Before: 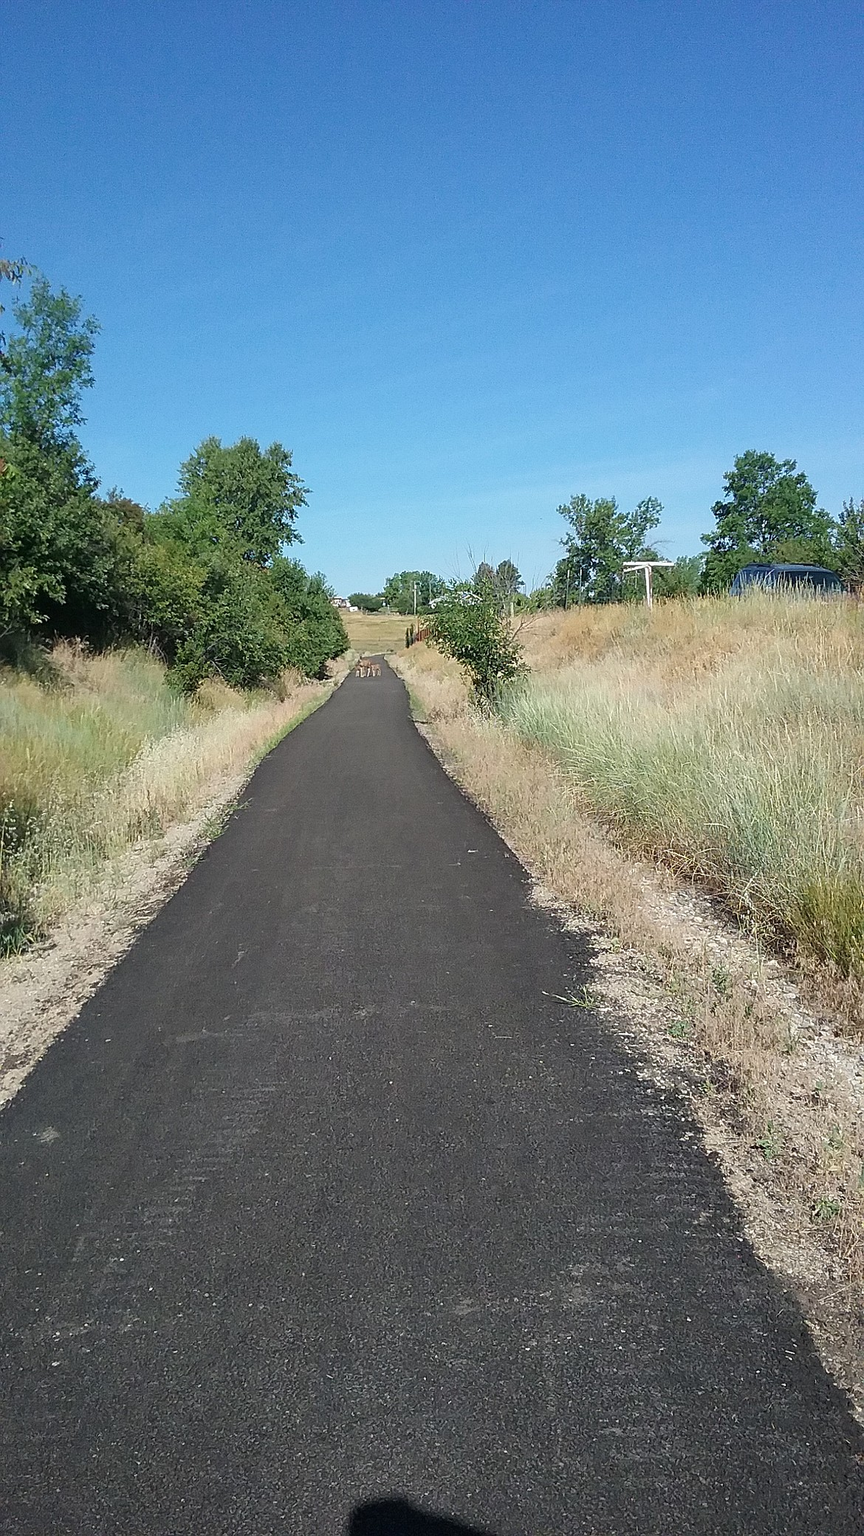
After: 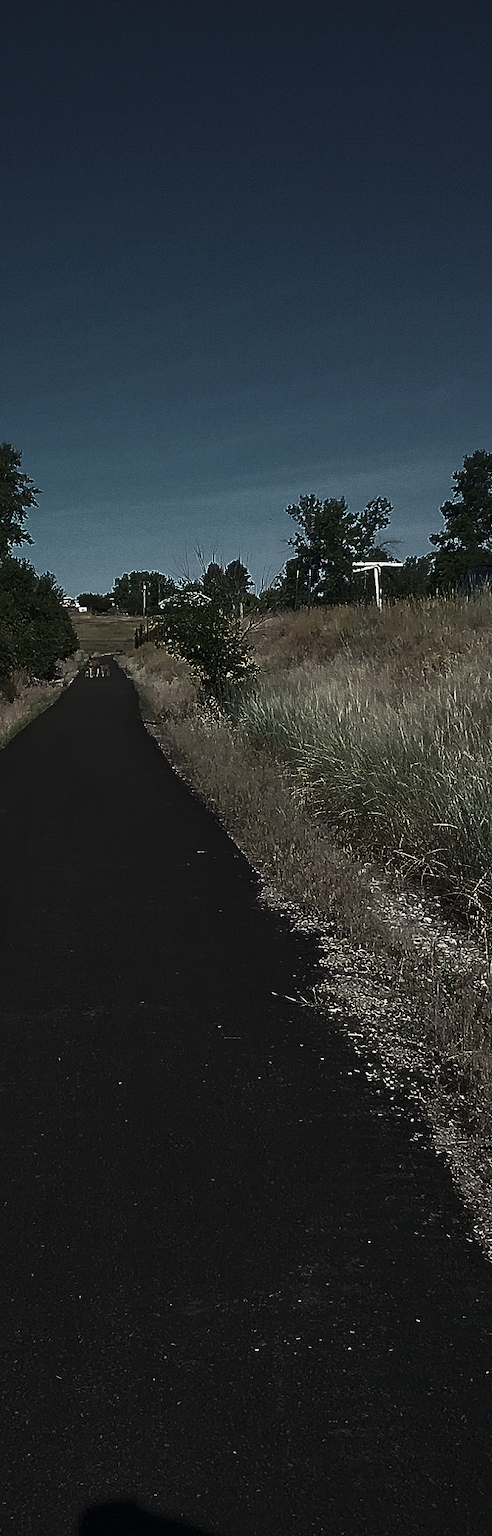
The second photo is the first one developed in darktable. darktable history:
crop: left 31.45%, top 0.016%, right 11.608%
tone curve: curves: ch0 [(0, 0) (0.765, 0.349) (1, 1)], color space Lab, linked channels, preserve colors none
